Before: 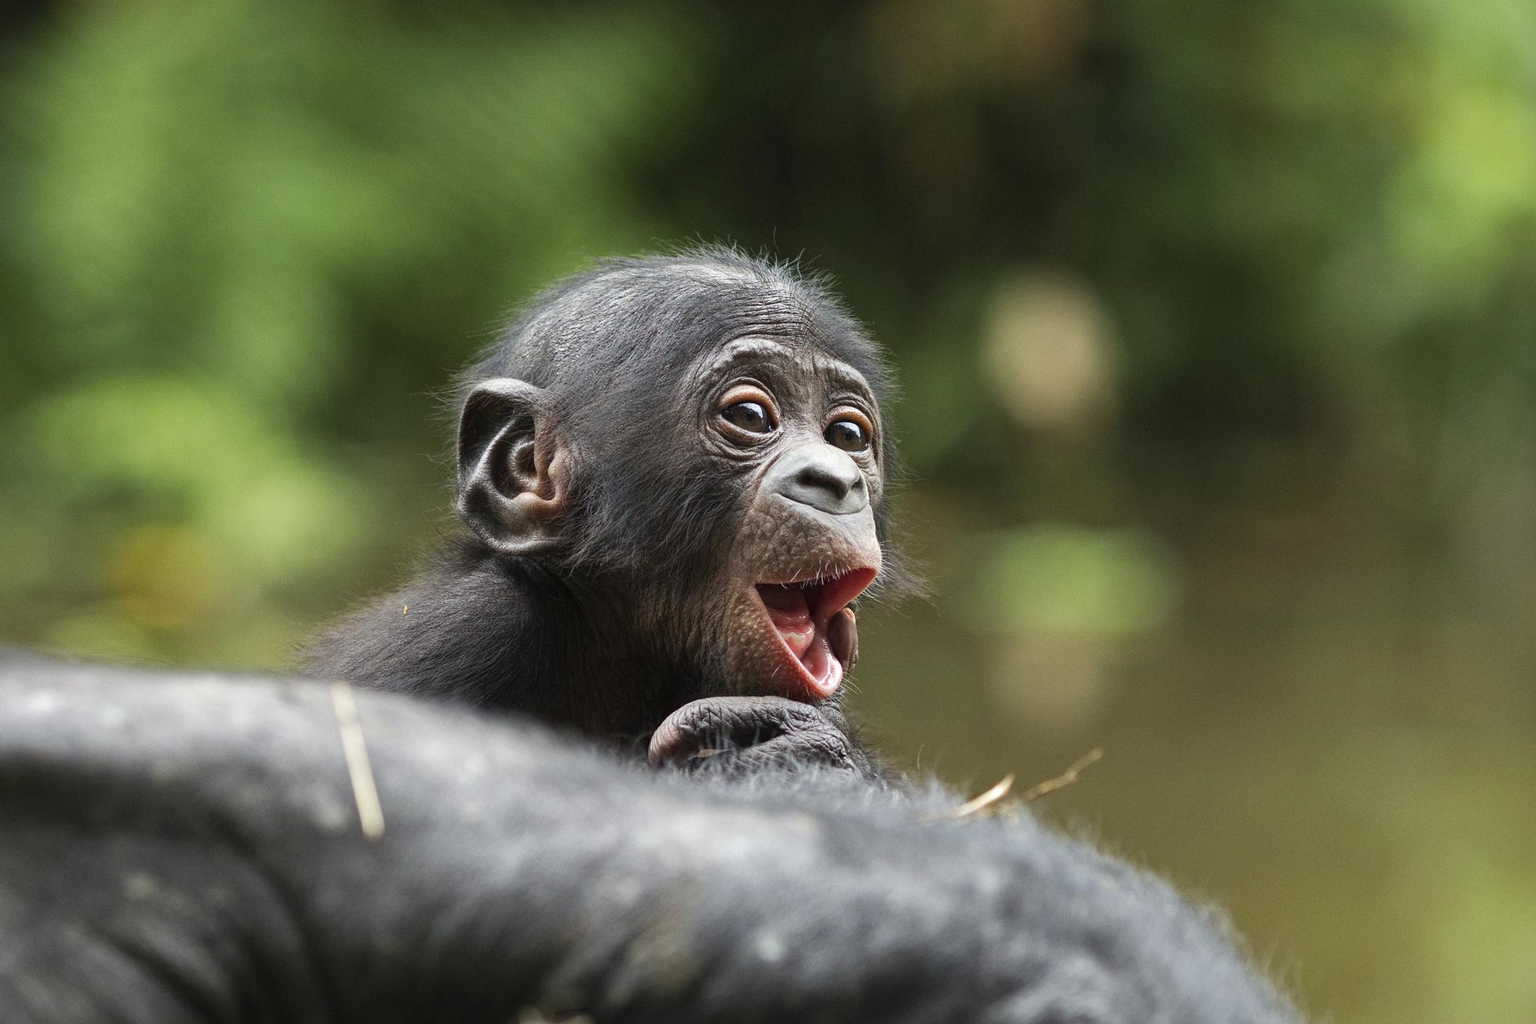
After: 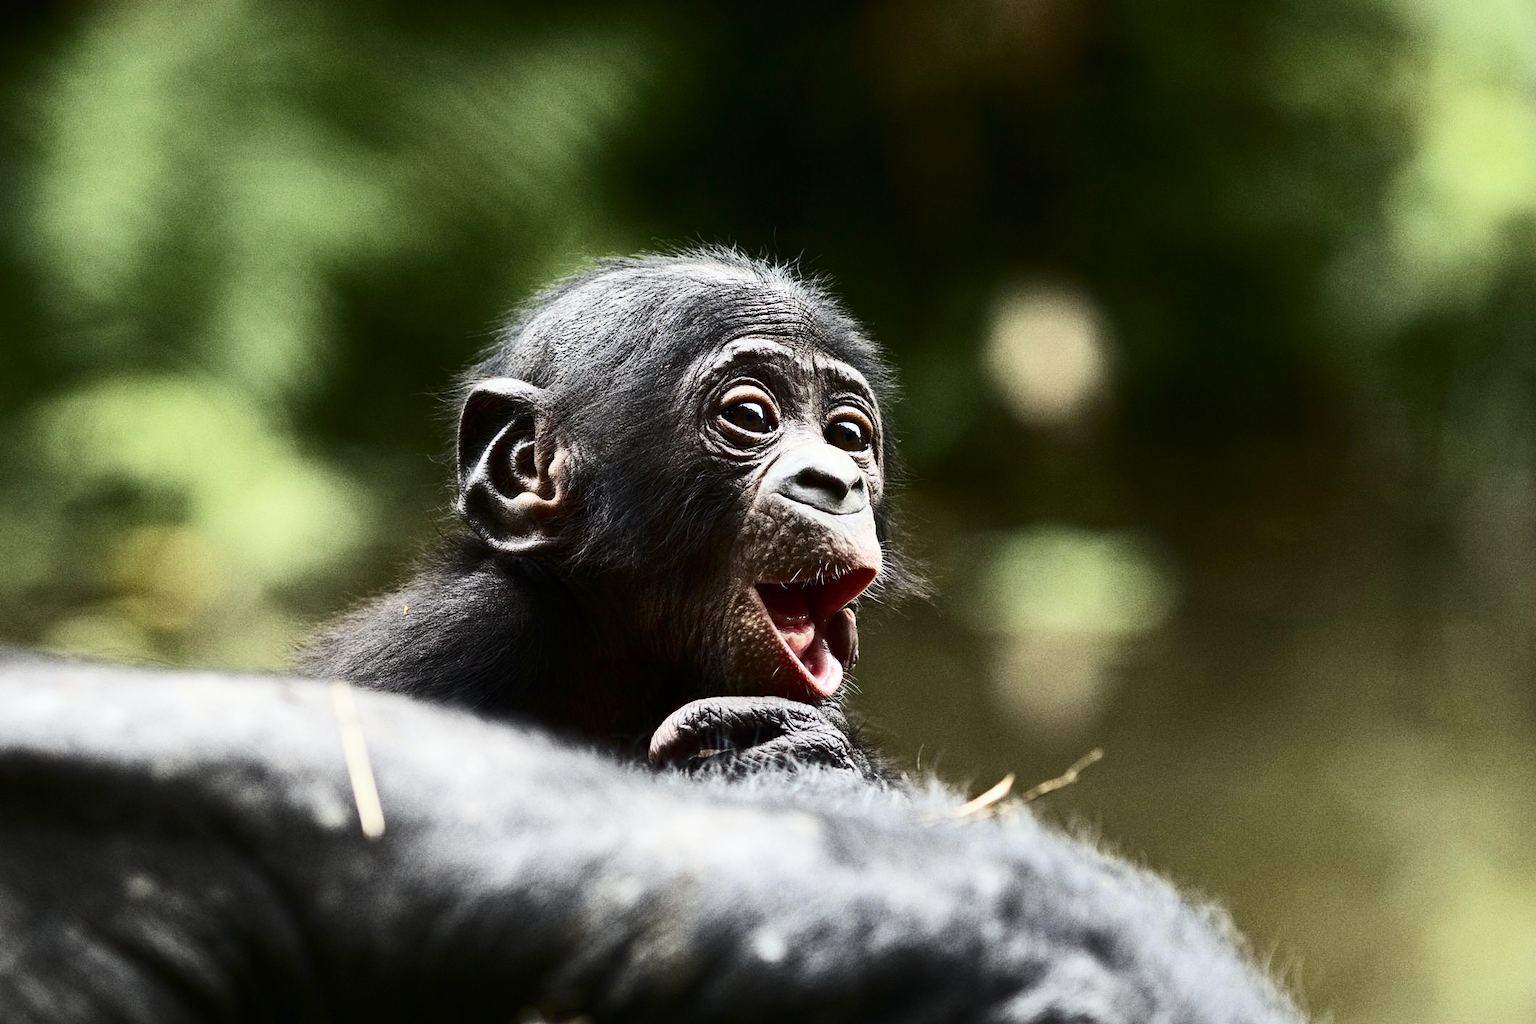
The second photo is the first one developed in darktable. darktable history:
contrast brightness saturation: contrast 0.51, saturation -0.086
